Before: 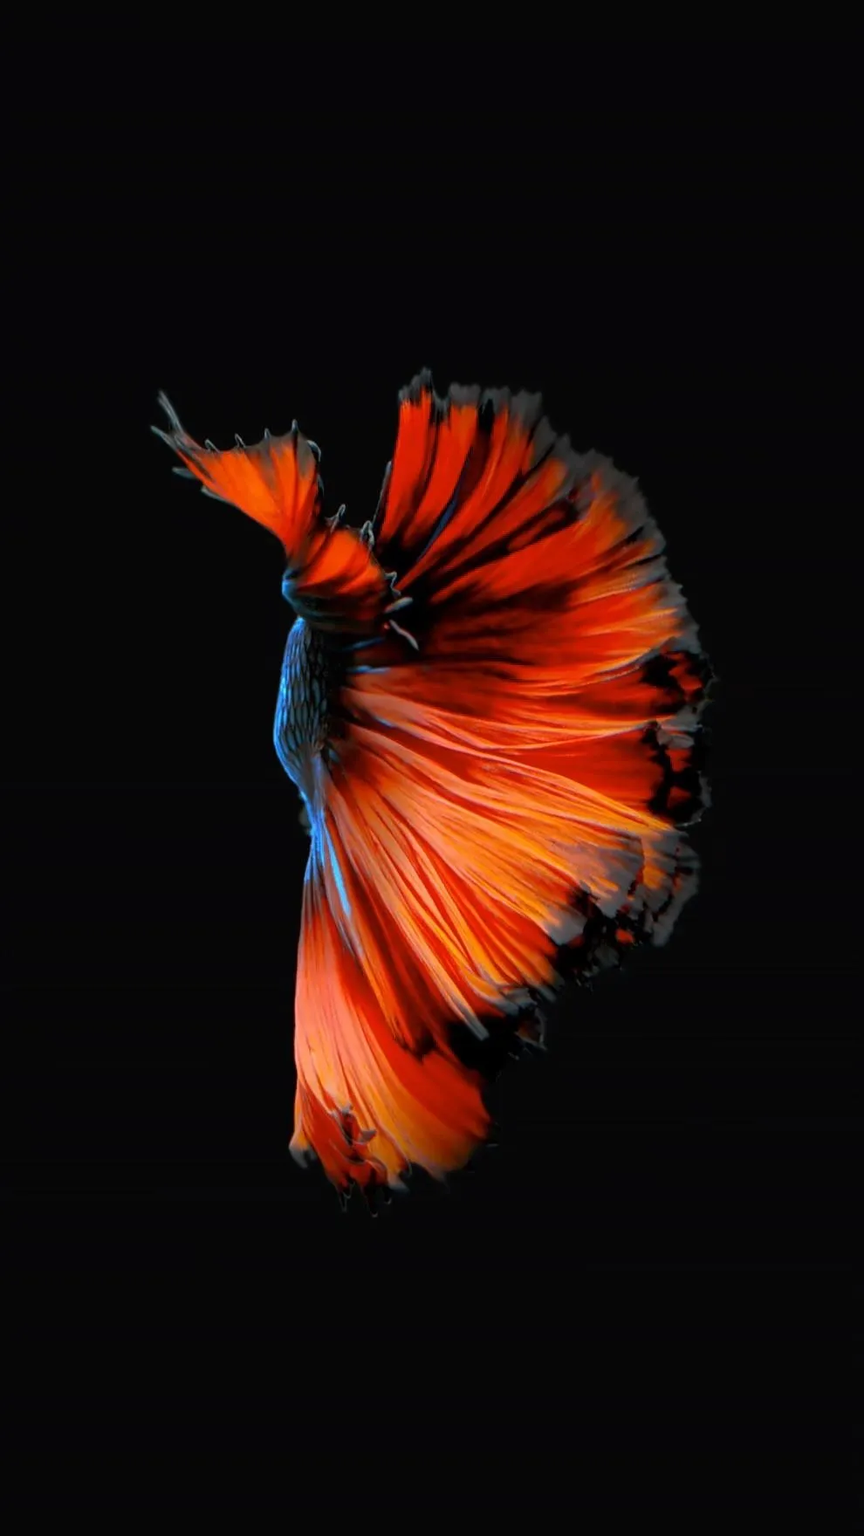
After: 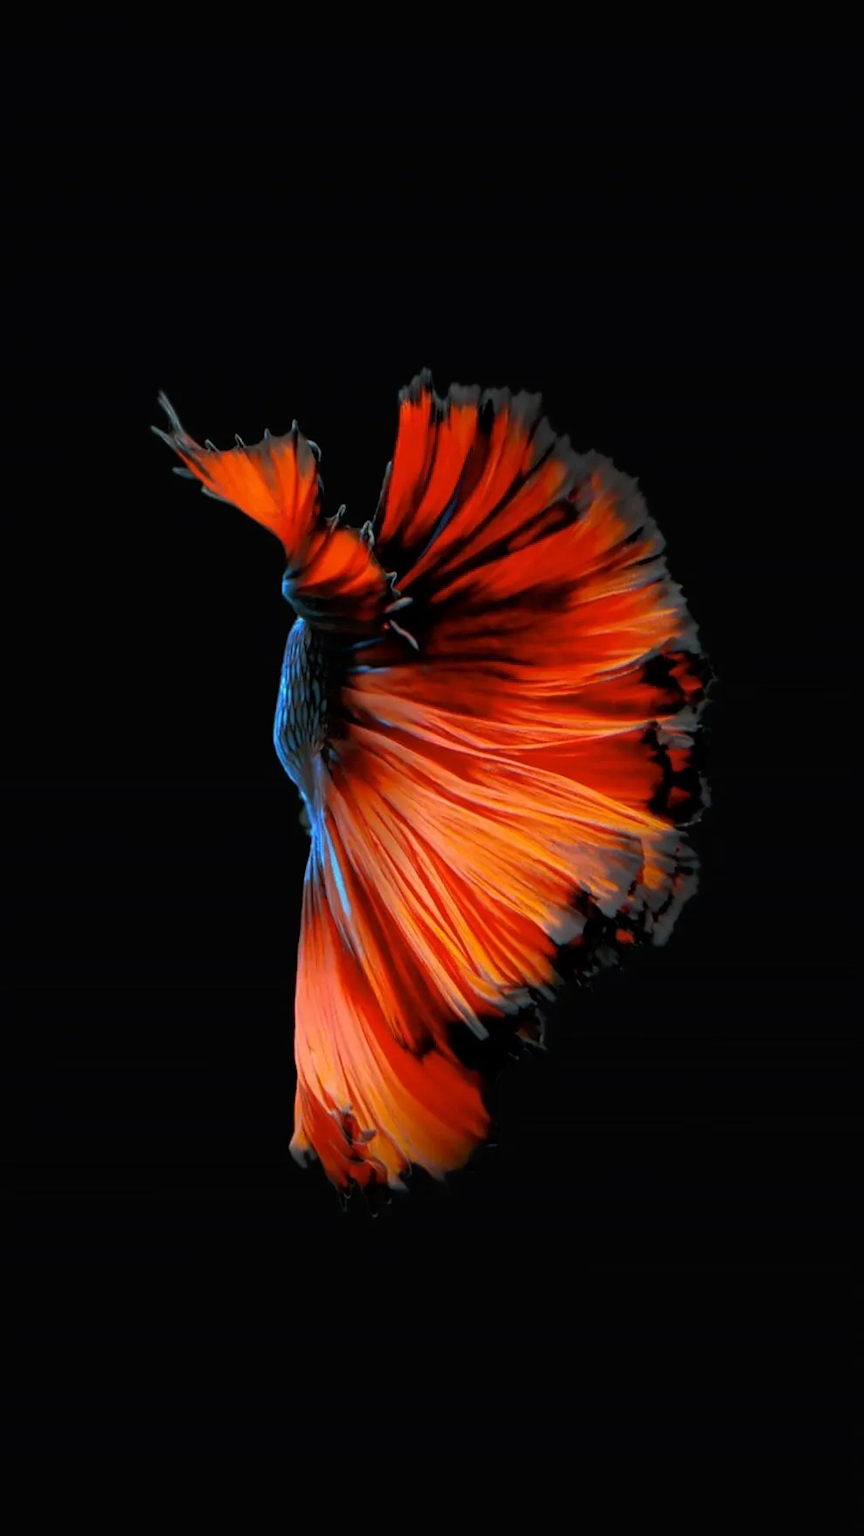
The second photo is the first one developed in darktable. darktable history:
tone equalizer: -8 EV -0.556 EV, edges refinement/feathering 500, mask exposure compensation -1.57 EV, preserve details no
